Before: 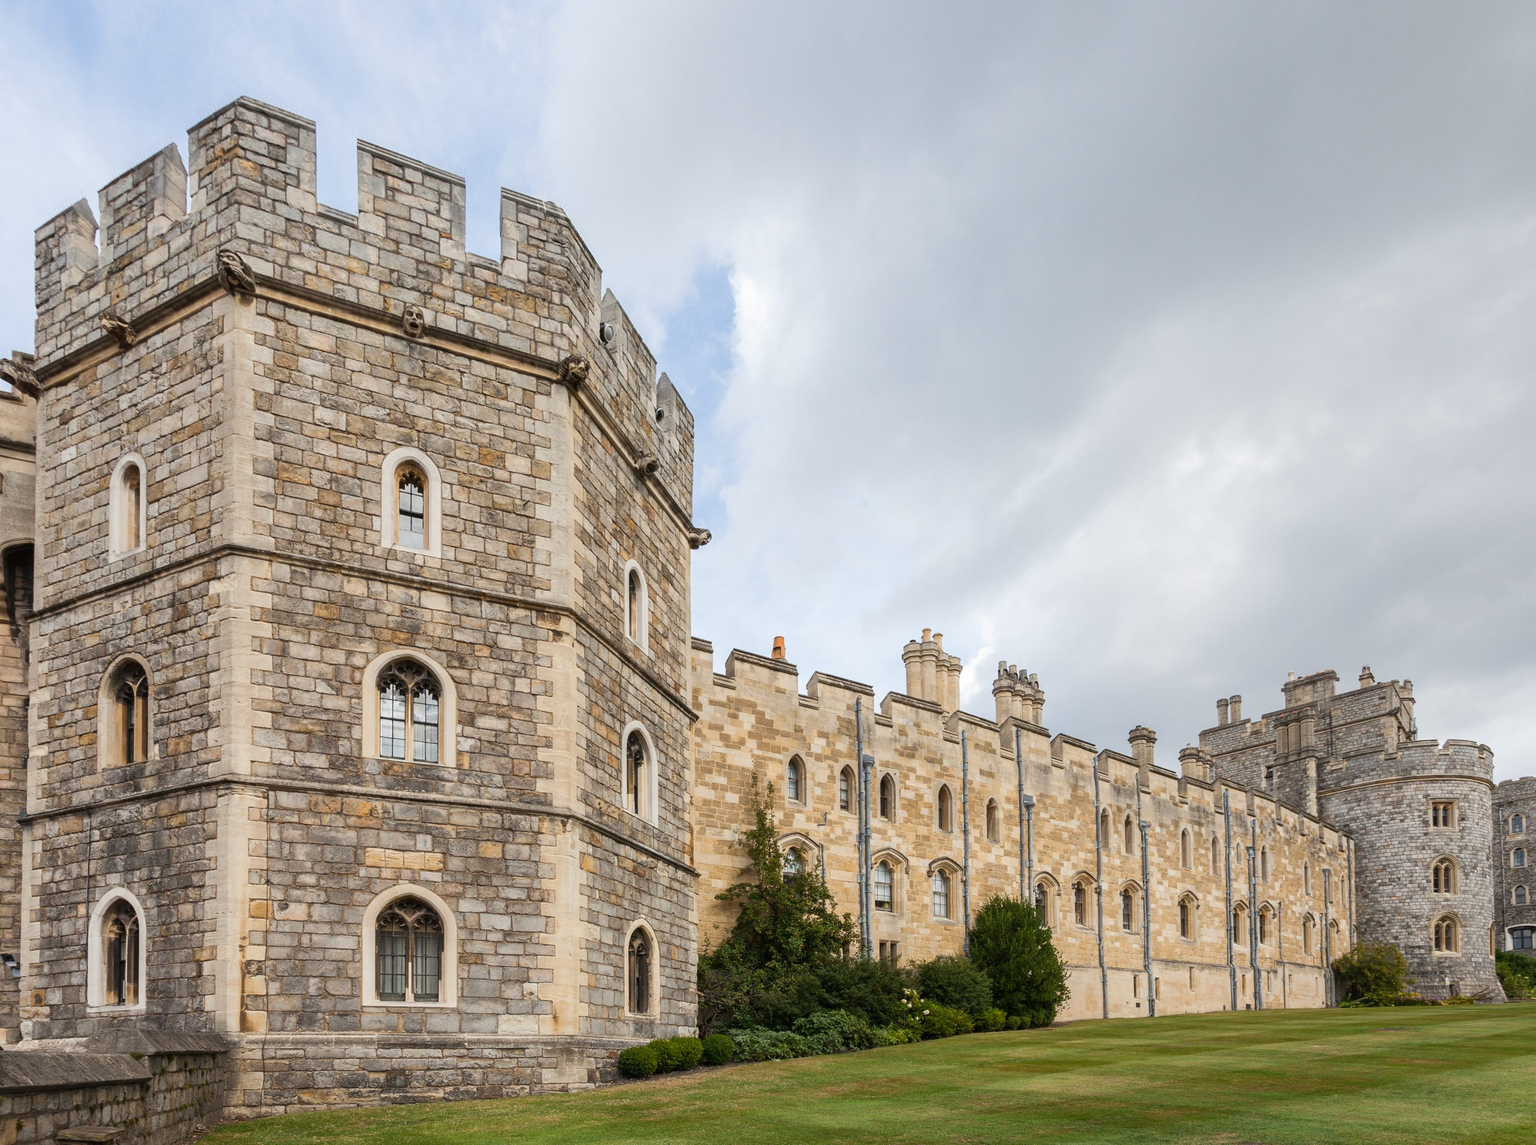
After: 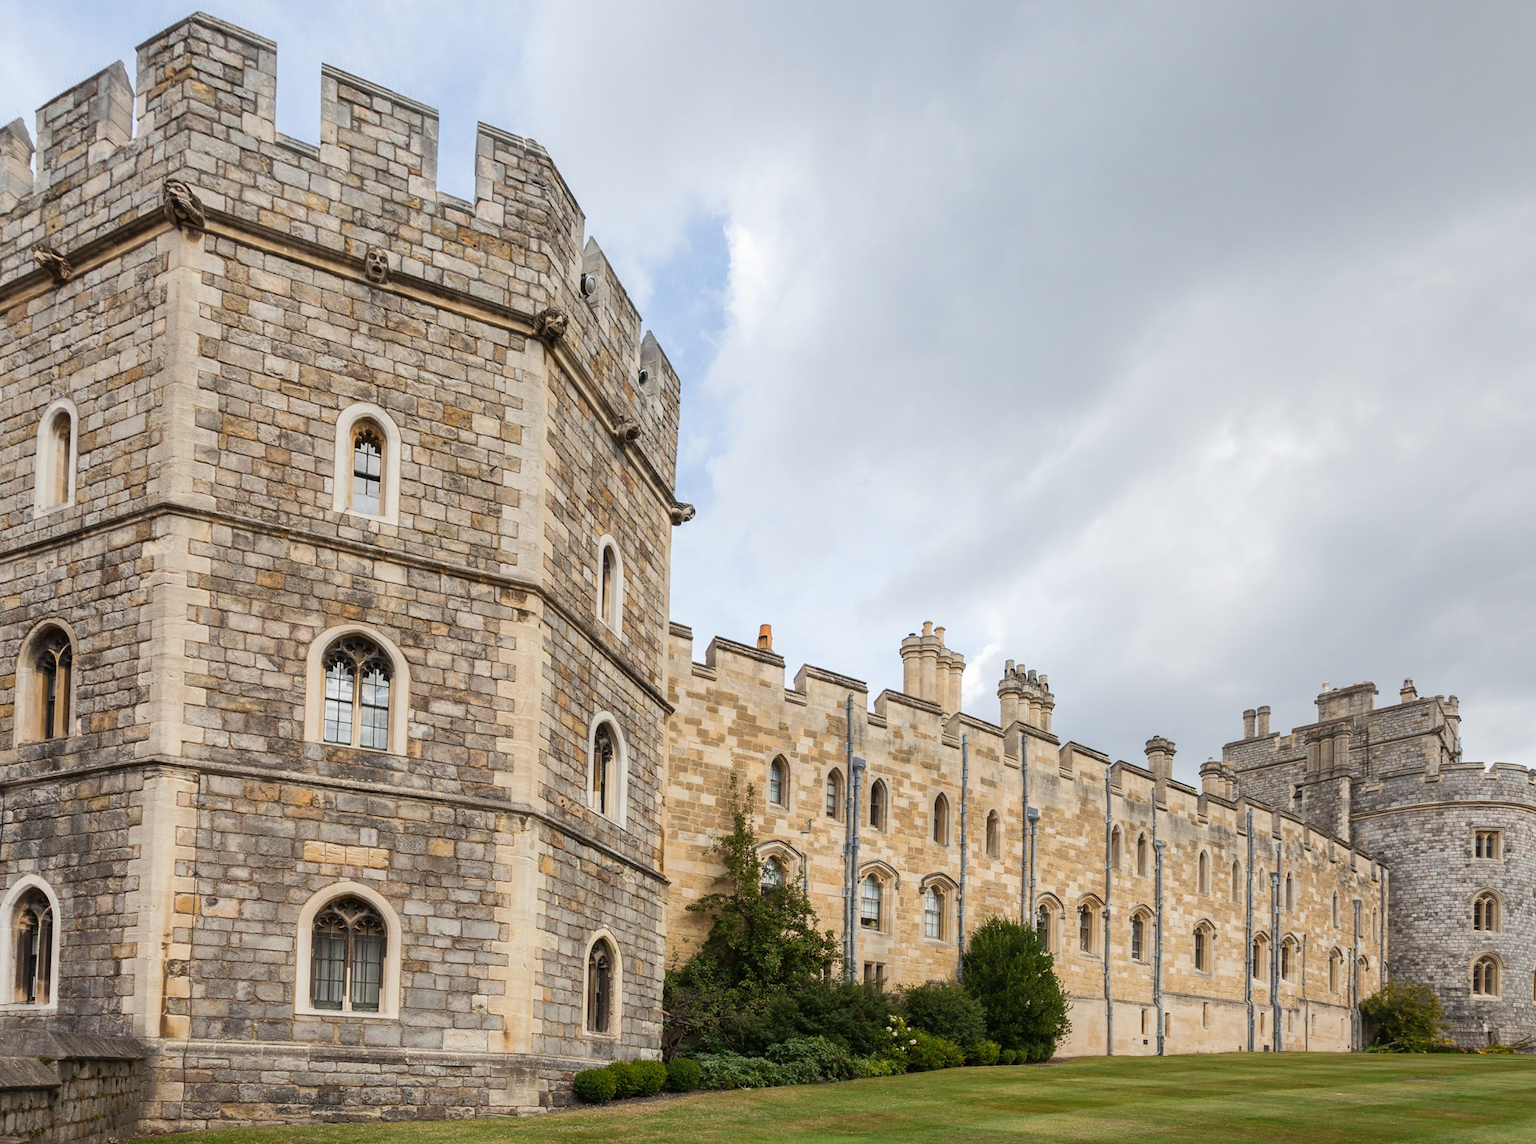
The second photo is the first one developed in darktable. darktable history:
color zones: mix 26.62%
crop and rotate: angle -1.97°, left 3.15%, top 3.965%, right 1.548%, bottom 0.711%
exposure: compensate highlight preservation false
